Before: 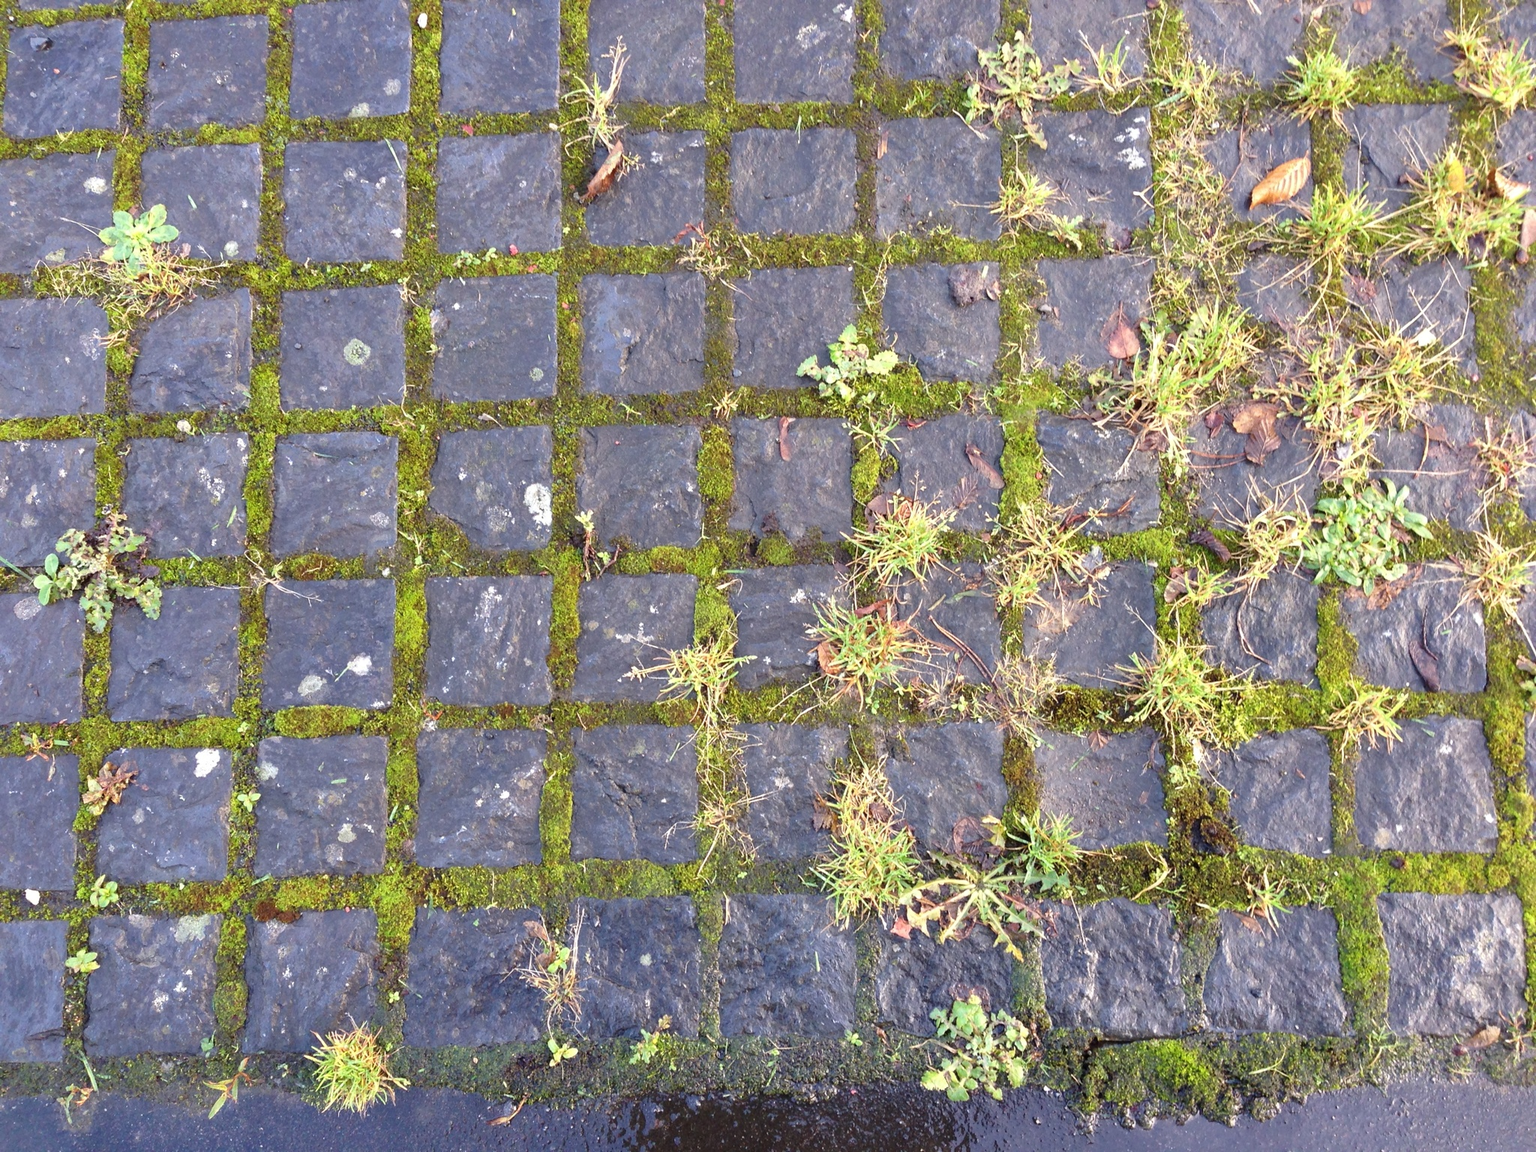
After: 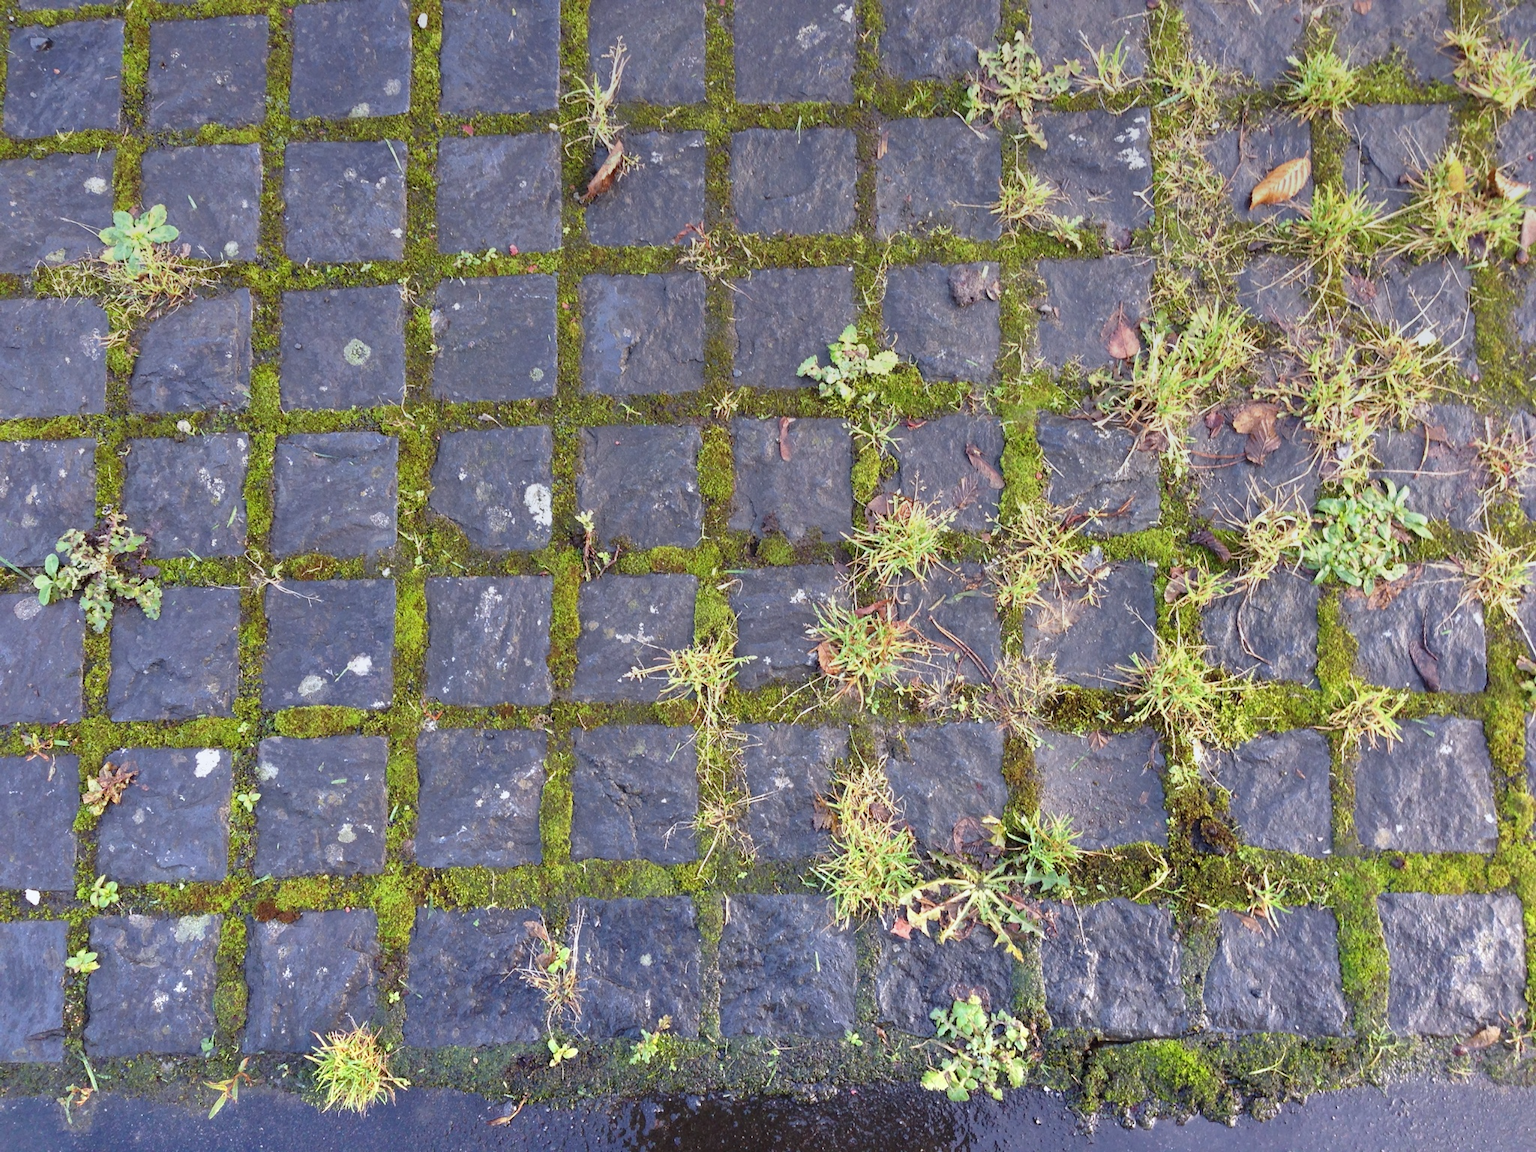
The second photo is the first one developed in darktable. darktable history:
graduated density: on, module defaults
white balance: red 0.983, blue 1.036
